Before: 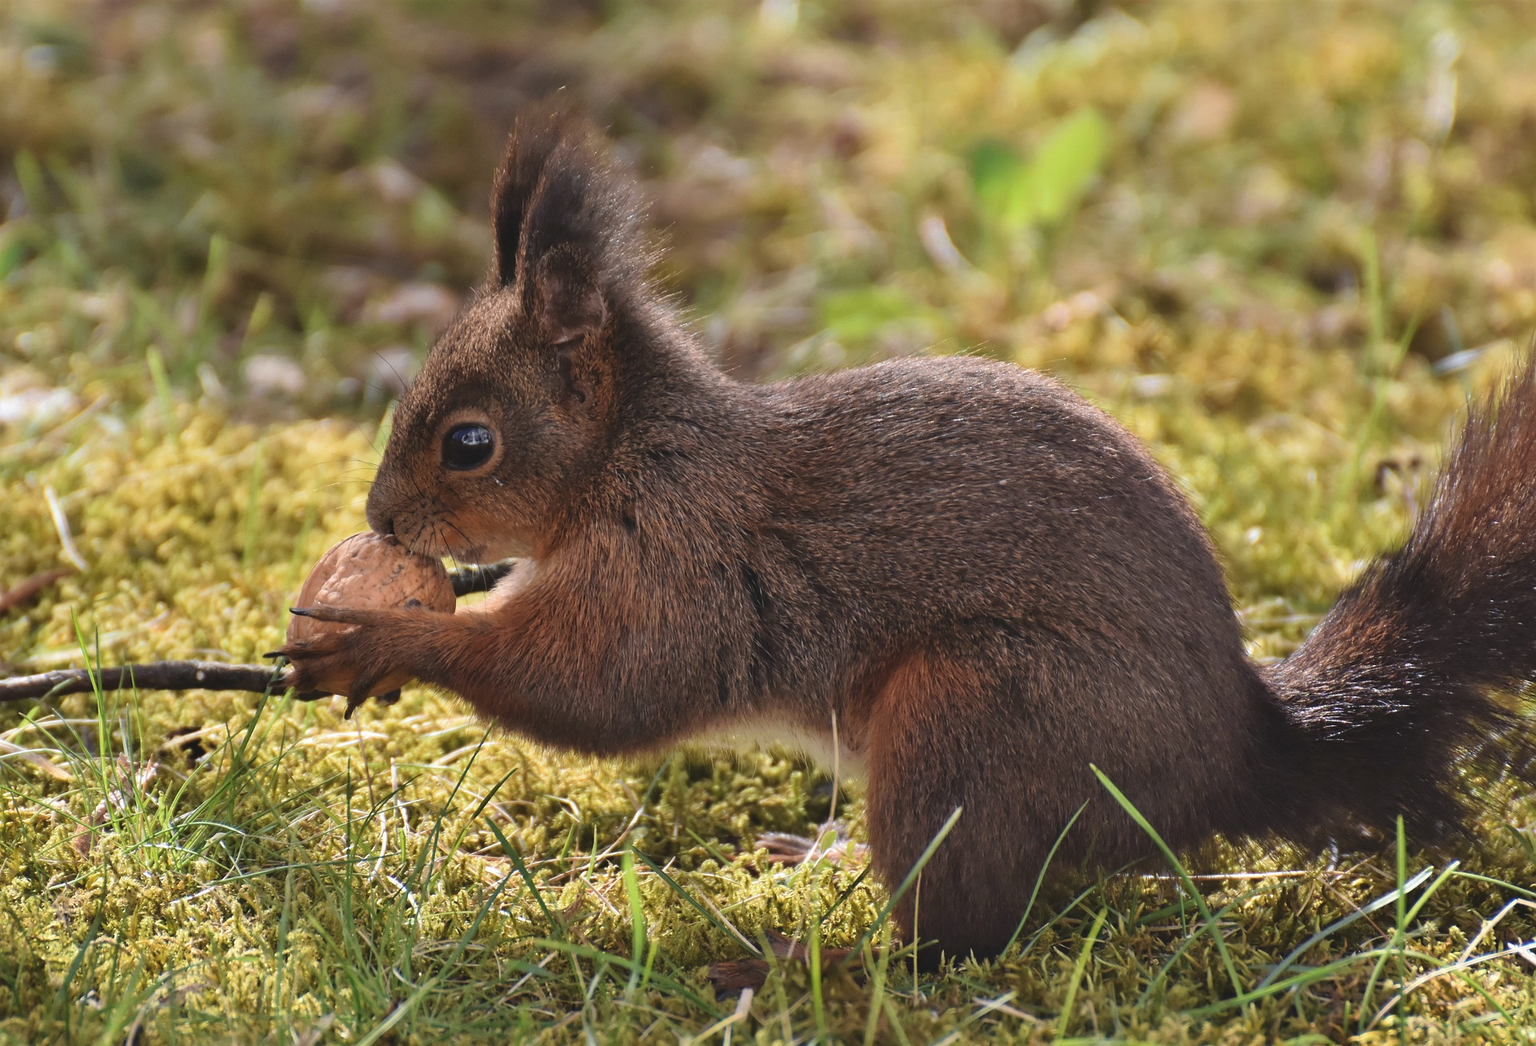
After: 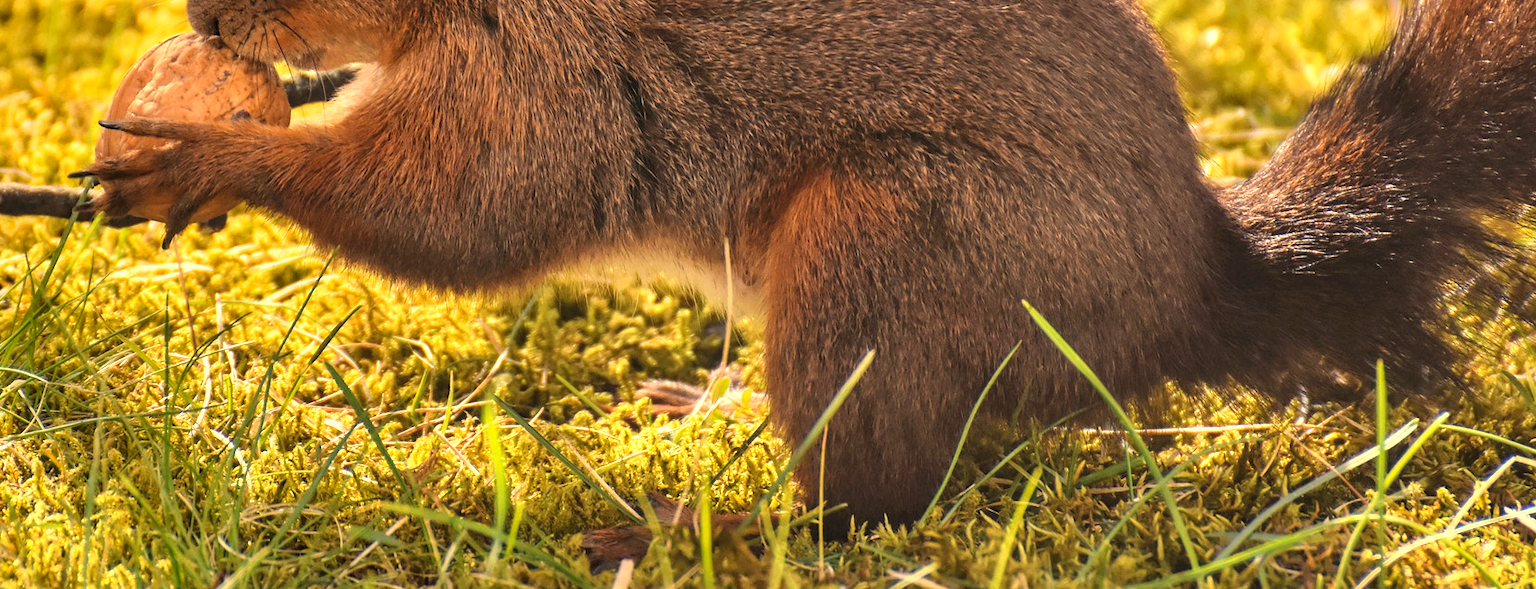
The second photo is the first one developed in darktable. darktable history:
crop and rotate: left 13.306%, top 48.129%, bottom 2.928%
white balance: red 1.138, green 0.996, blue 0.812
local contrast: detail 150%
color balance rgb: perceptual saturation grading › global saturation 20%, global vibrance 20%
contrast brightness saturation: brightness 0.15
